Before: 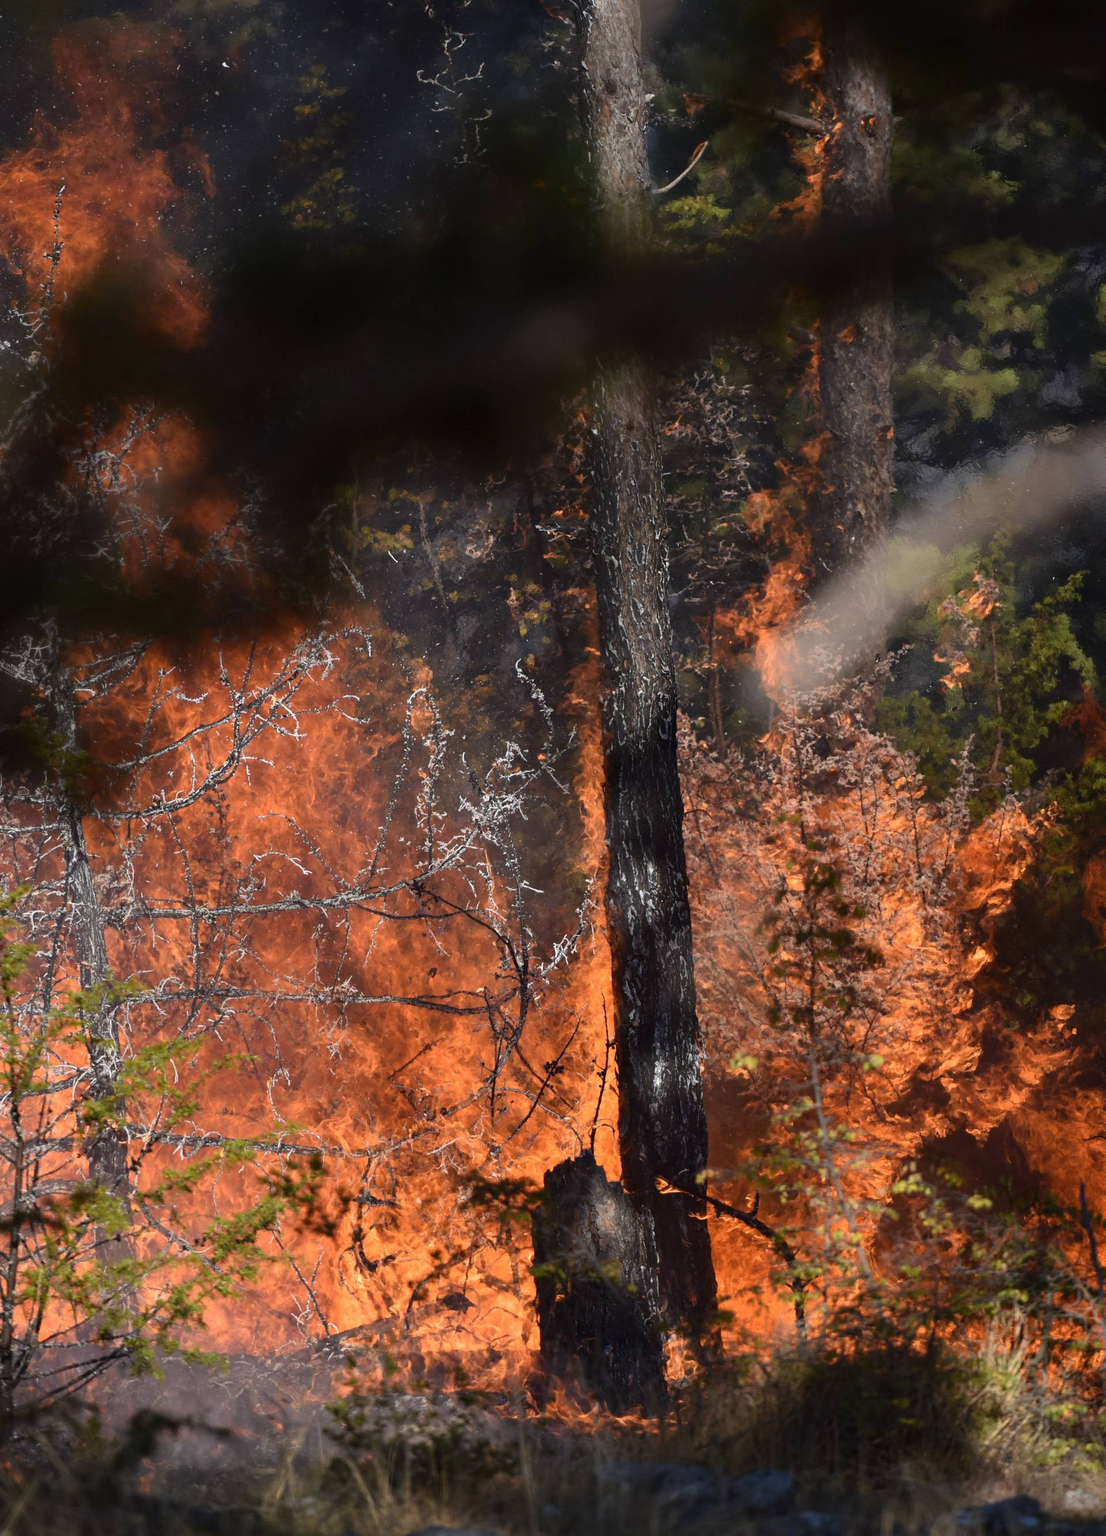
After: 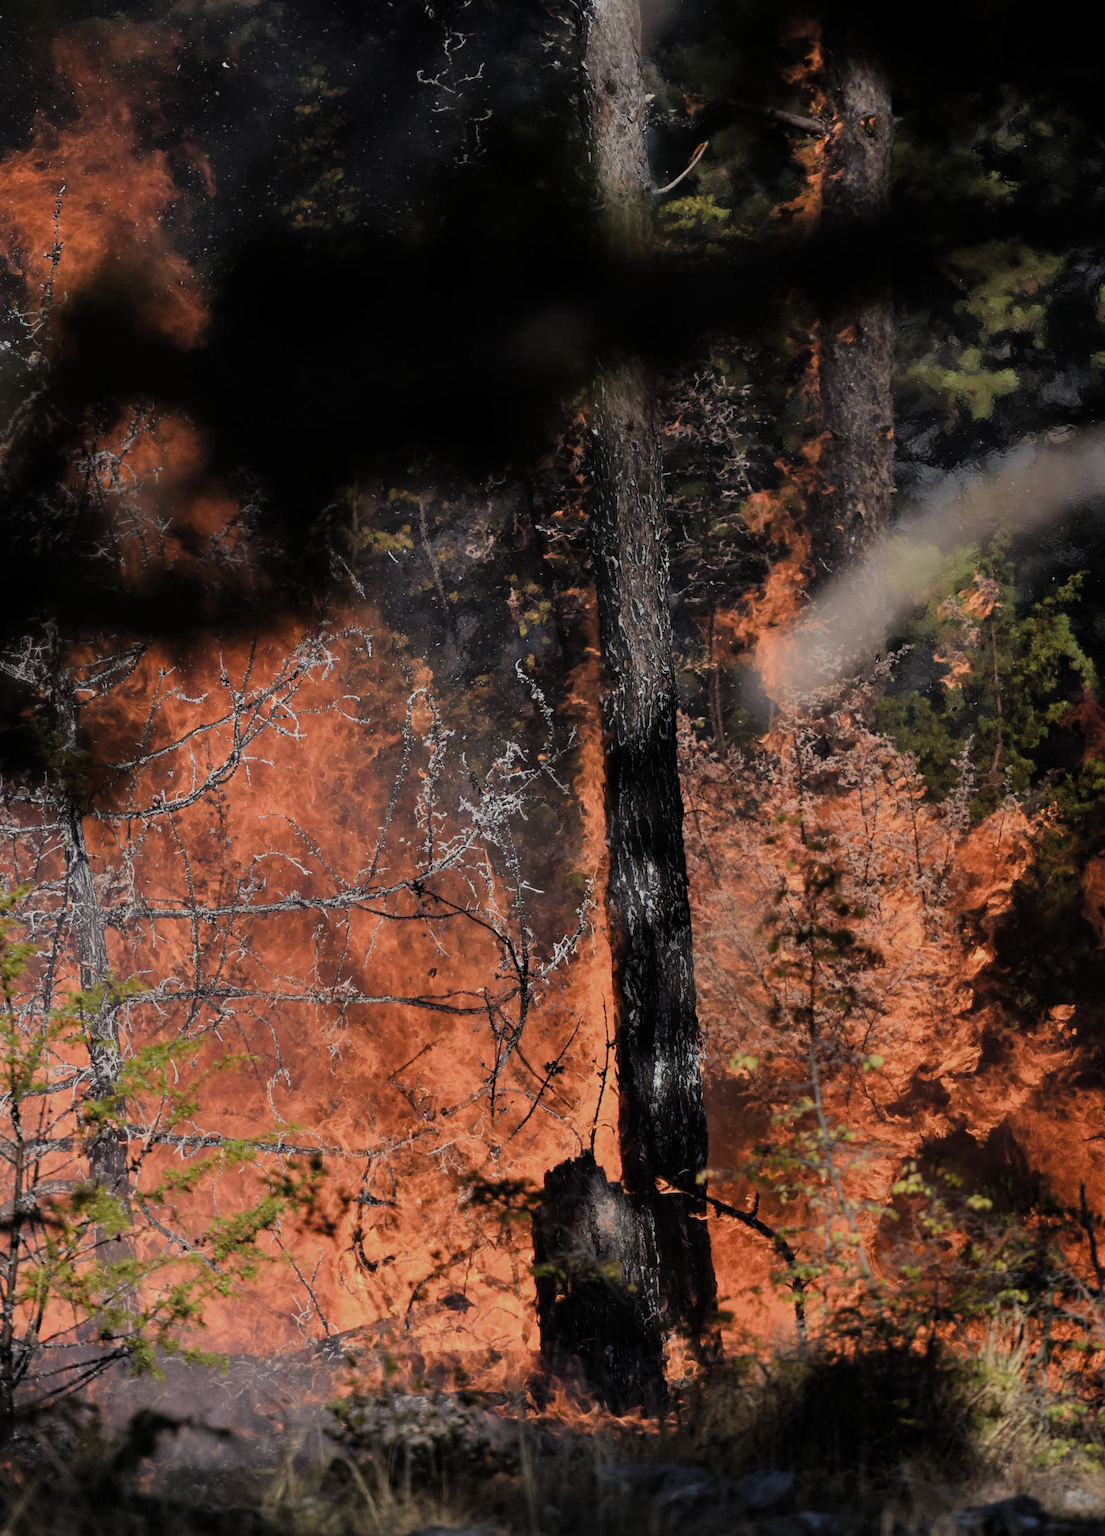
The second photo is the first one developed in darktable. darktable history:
filmic rgb: black relative exposure -7.23 EV, white relative exposure 5.38 EV, hardness 3.03, color science v4 (2020)
